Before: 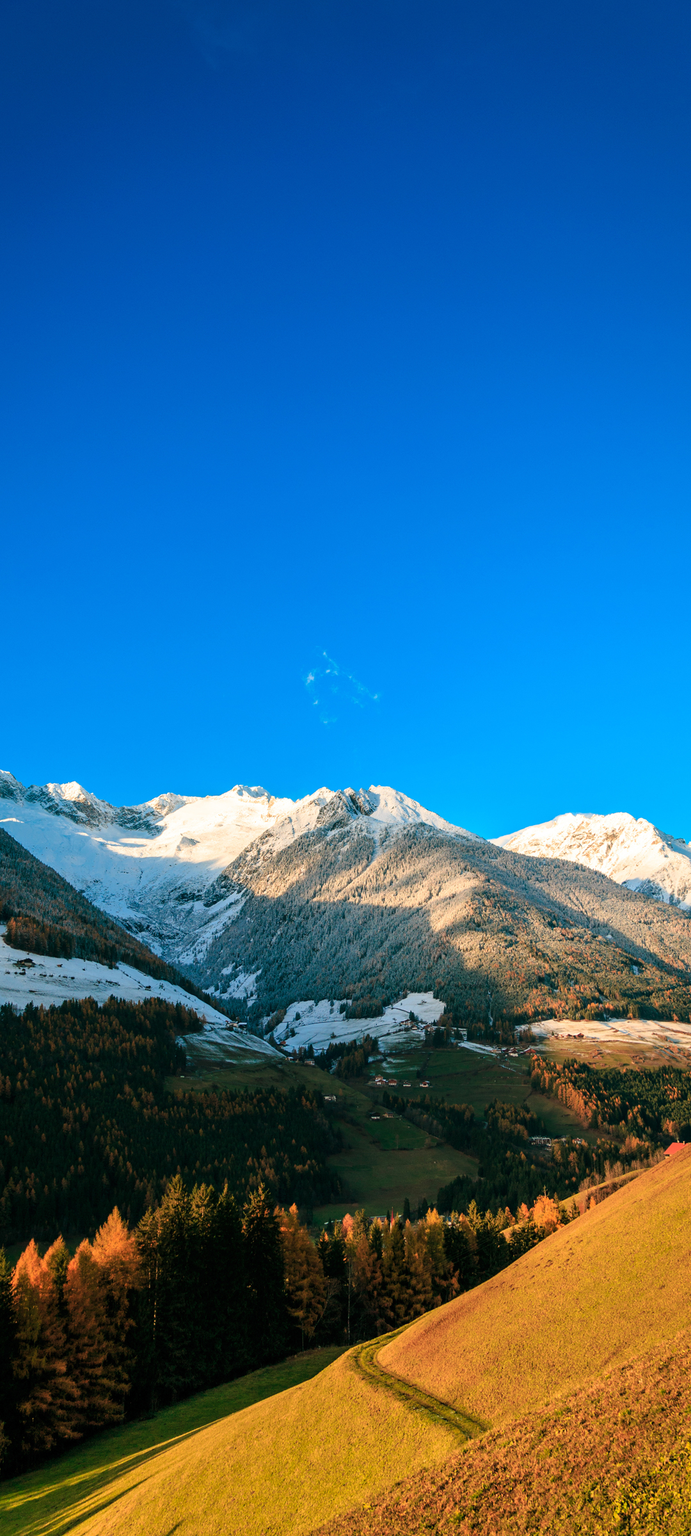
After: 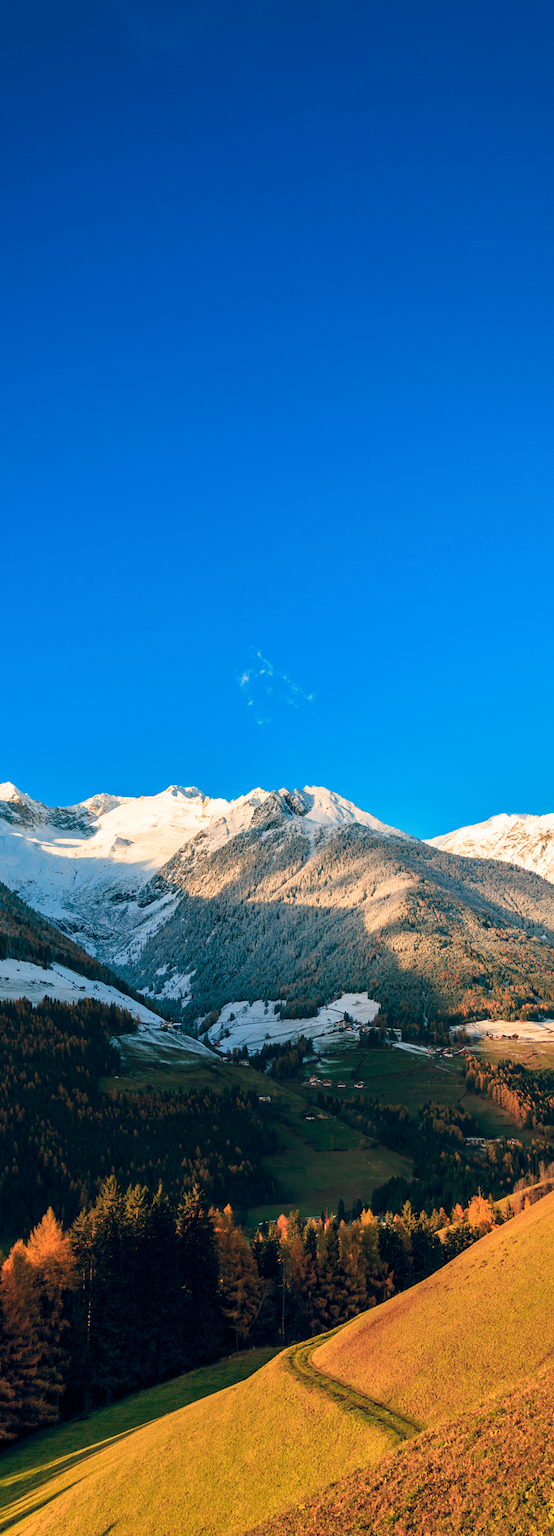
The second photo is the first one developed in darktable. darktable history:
crop and rotate: left 9.597%, right 10.195%
shadows and highlights: shadows 5, soften with gaussian
color balance rgb: shadows lift › hue 87.51°, highlights gain › chroma 1.62%, highlights gain › hue 55.1°, global offset › chroma 0.1%, global offset › hue 253.66°, linear chroma grading › global chroma 0.5%
